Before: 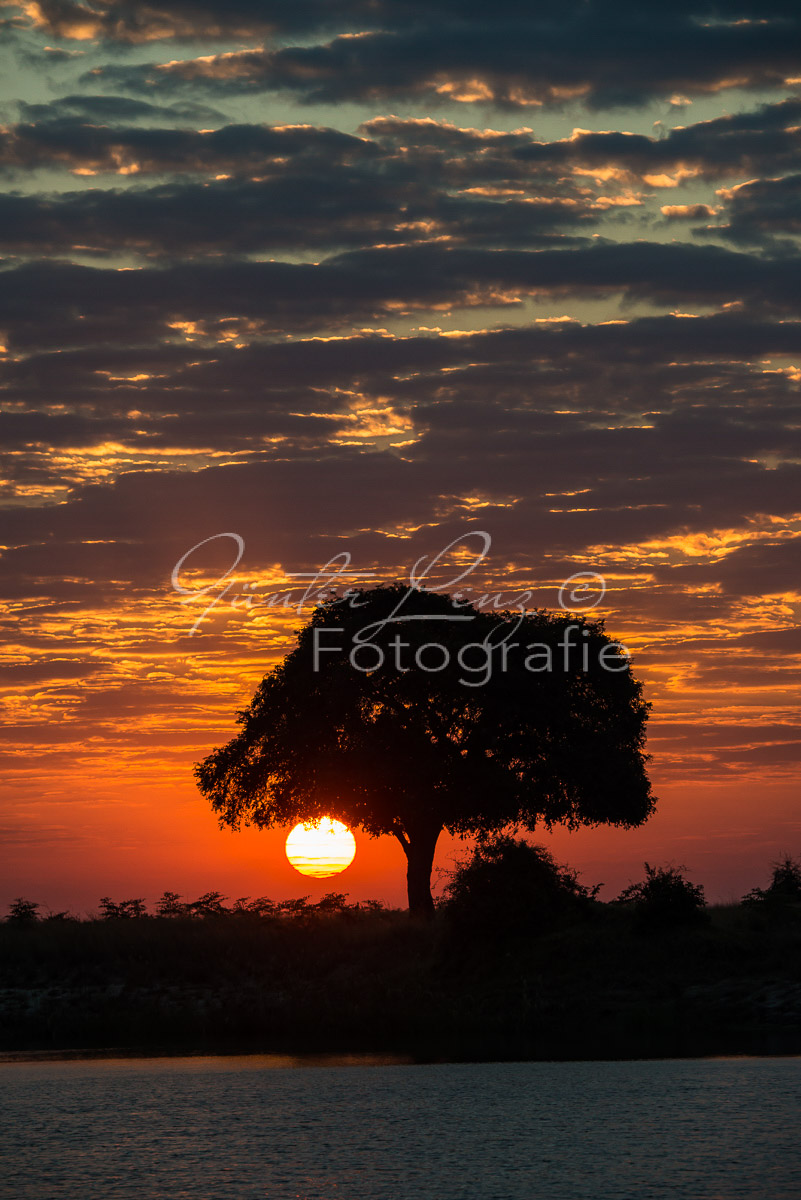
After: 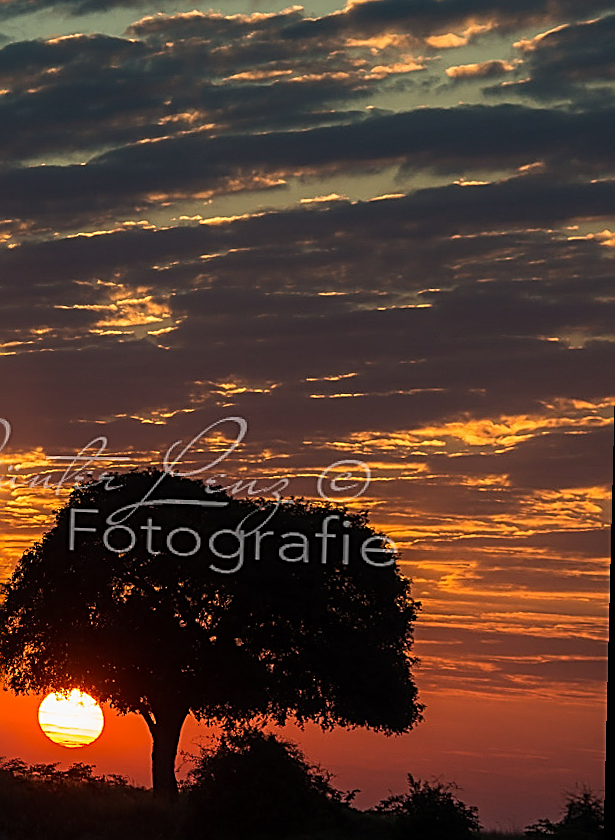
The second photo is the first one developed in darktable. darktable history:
contrast equalizer: y [[0.5, 0.5, 0.472, 0.5, 0.5, 0.5], [0.5 ×6], [0.5 ×6], [0 ×6], [0 ×6]]
rotate and perspective: rotation 1.69°, lens shift (vertical) -0.023, lens shift (horizontal) -0.291, crop left 0.025, crop right 0.988, crop top 0.092, crop bottom 0.842
crop: left 23.095%, top 5.827%, bottom 11.854%
sharpen: amount 0.901
